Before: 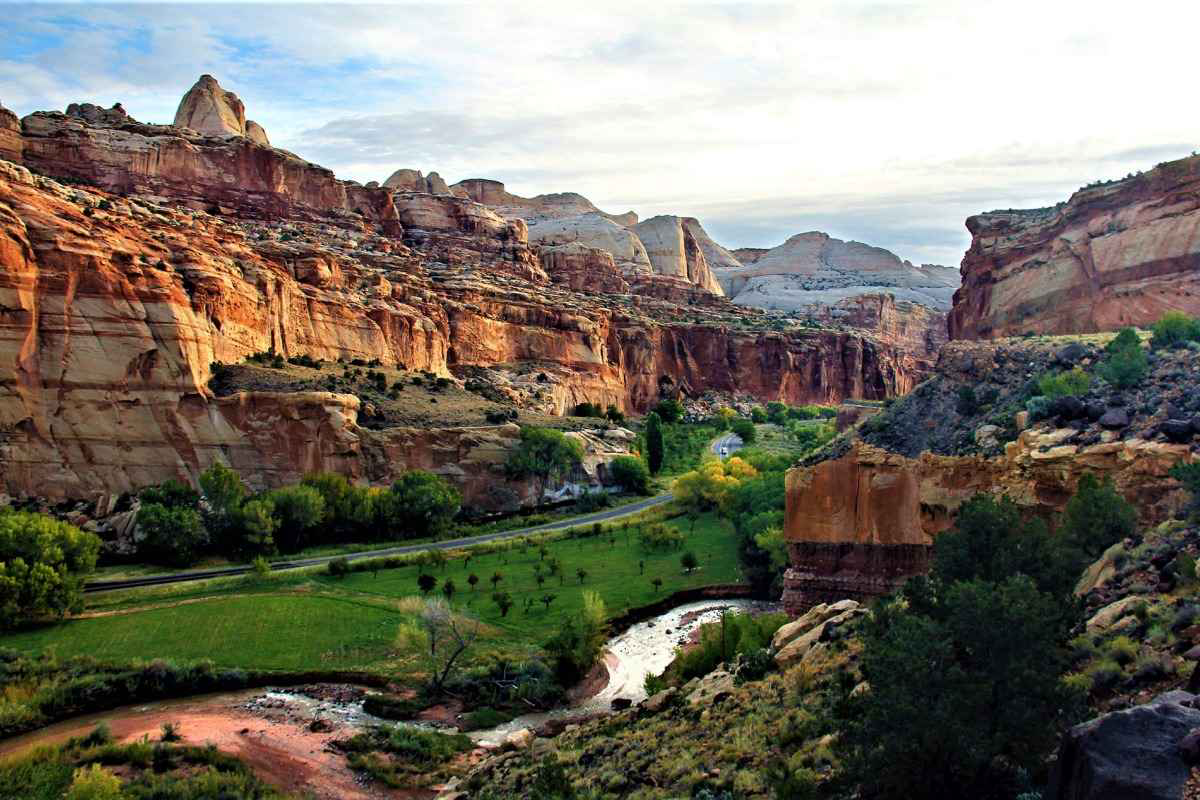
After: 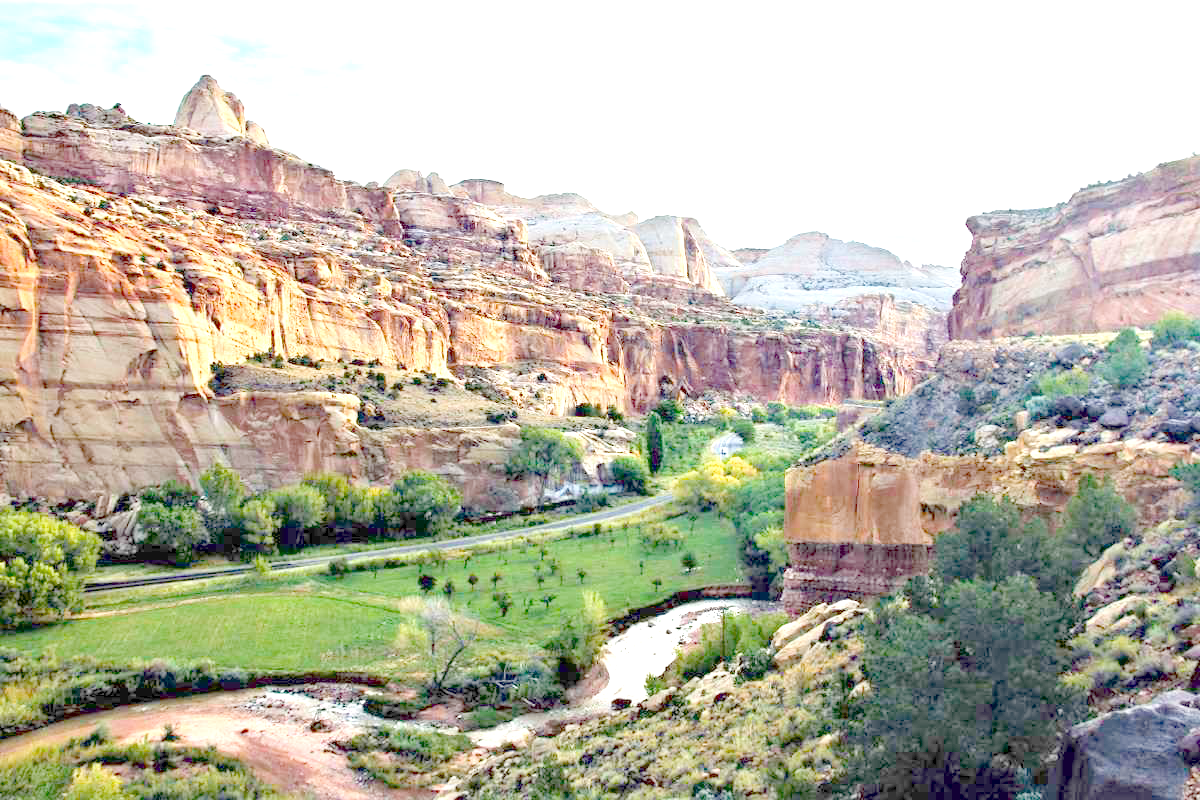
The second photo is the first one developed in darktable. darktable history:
exposure: exposure 0.601 EV, compensate exposure bias true, compensate highlight preservation false
